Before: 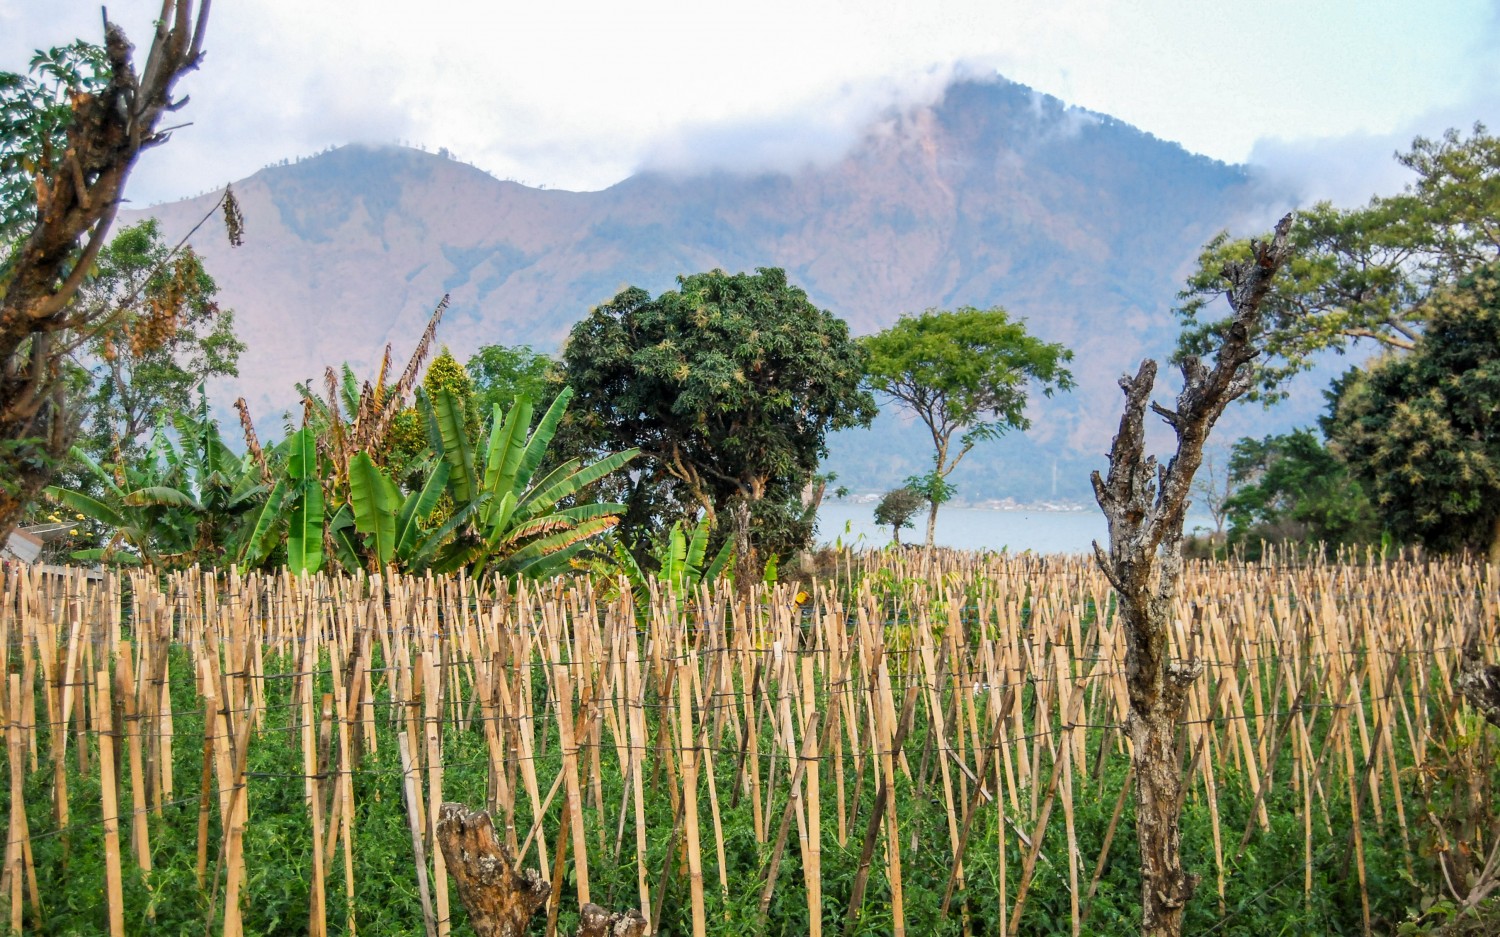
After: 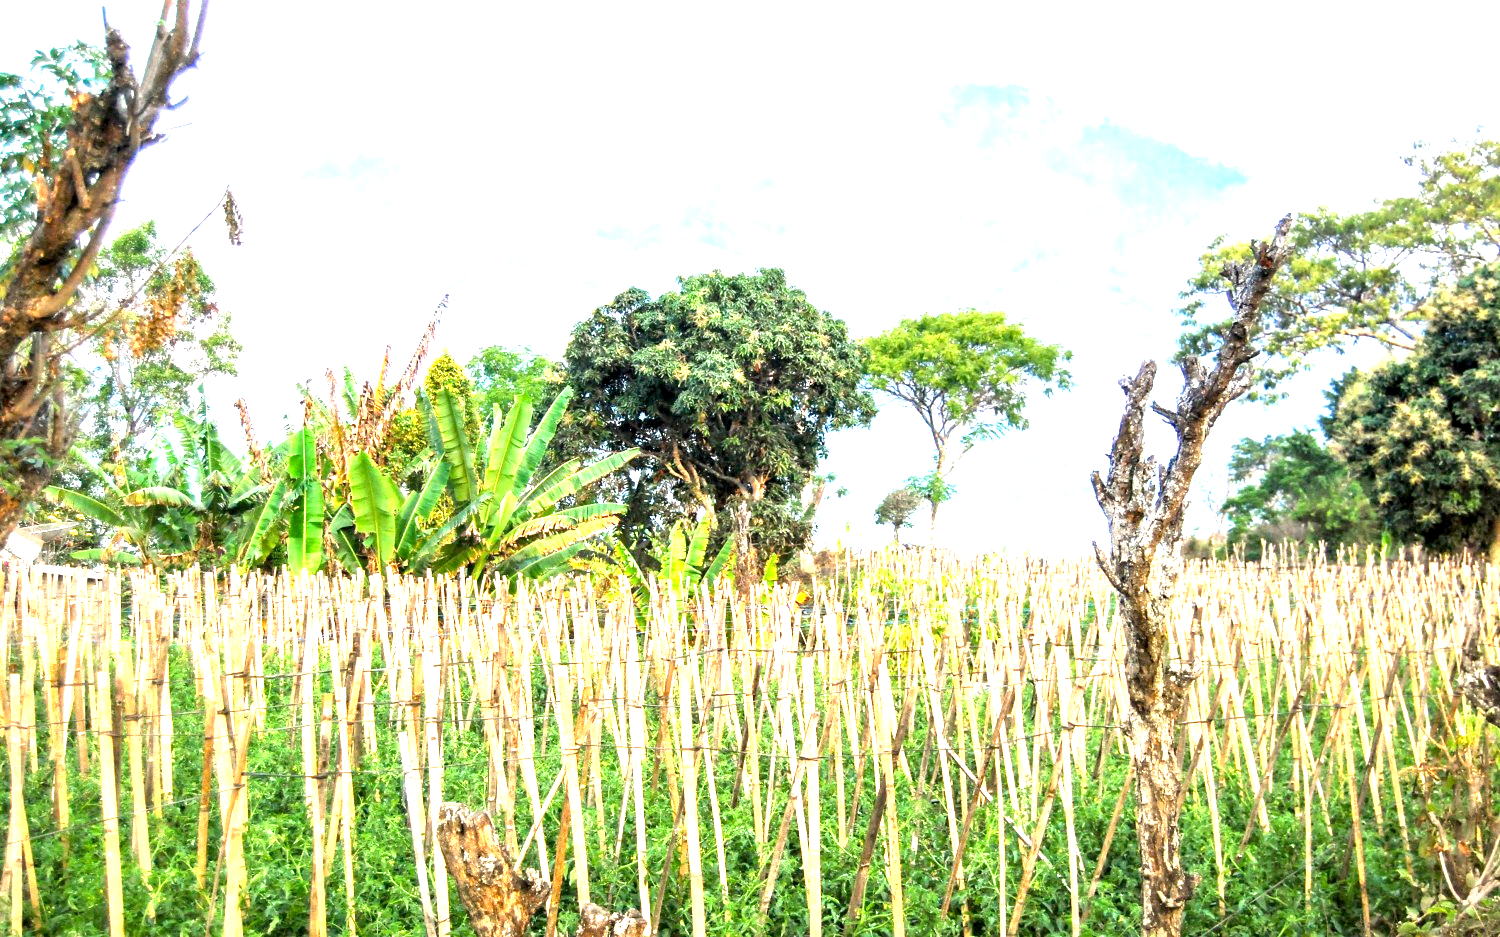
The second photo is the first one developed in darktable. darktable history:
exposure: black level correction 0.001, exposure 1.989 EV, compensate highlight preservation false
